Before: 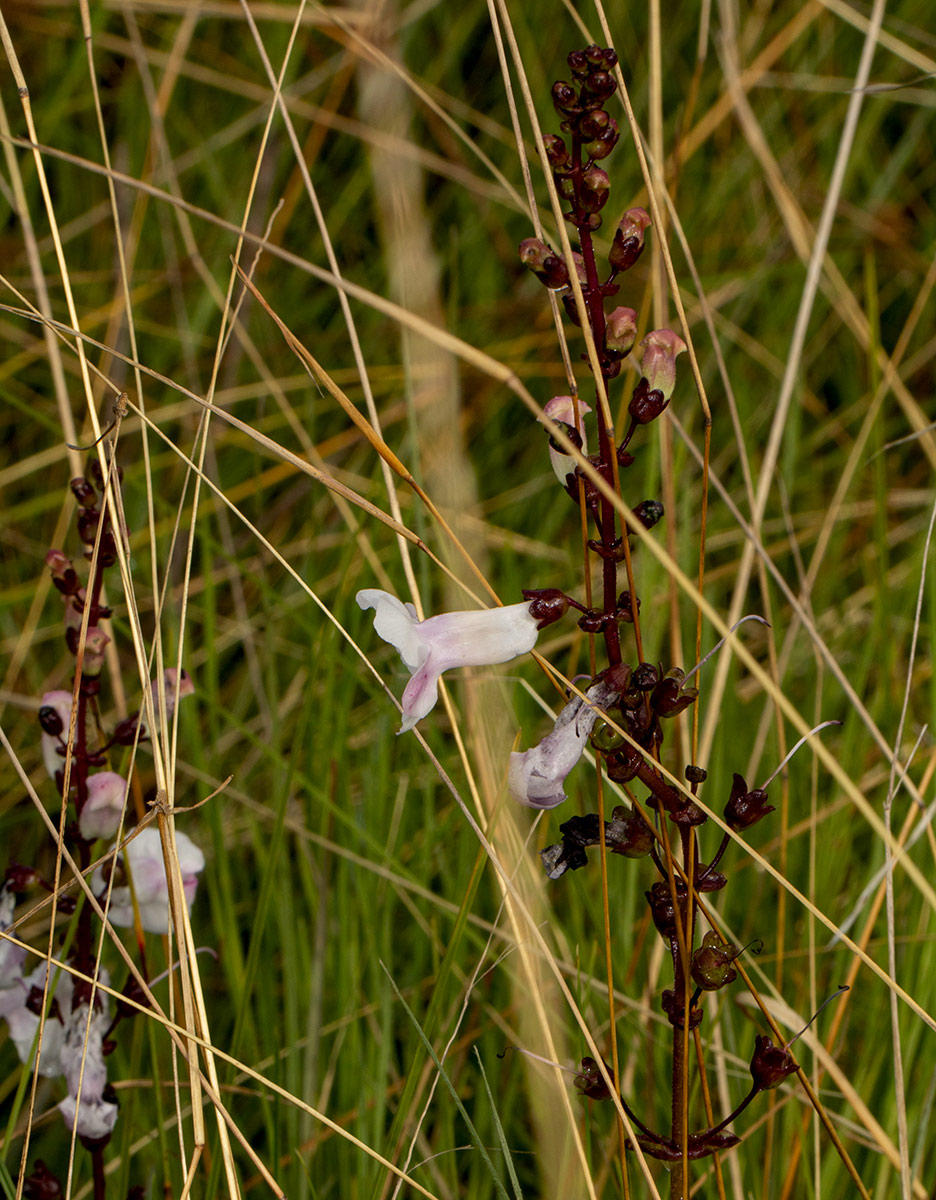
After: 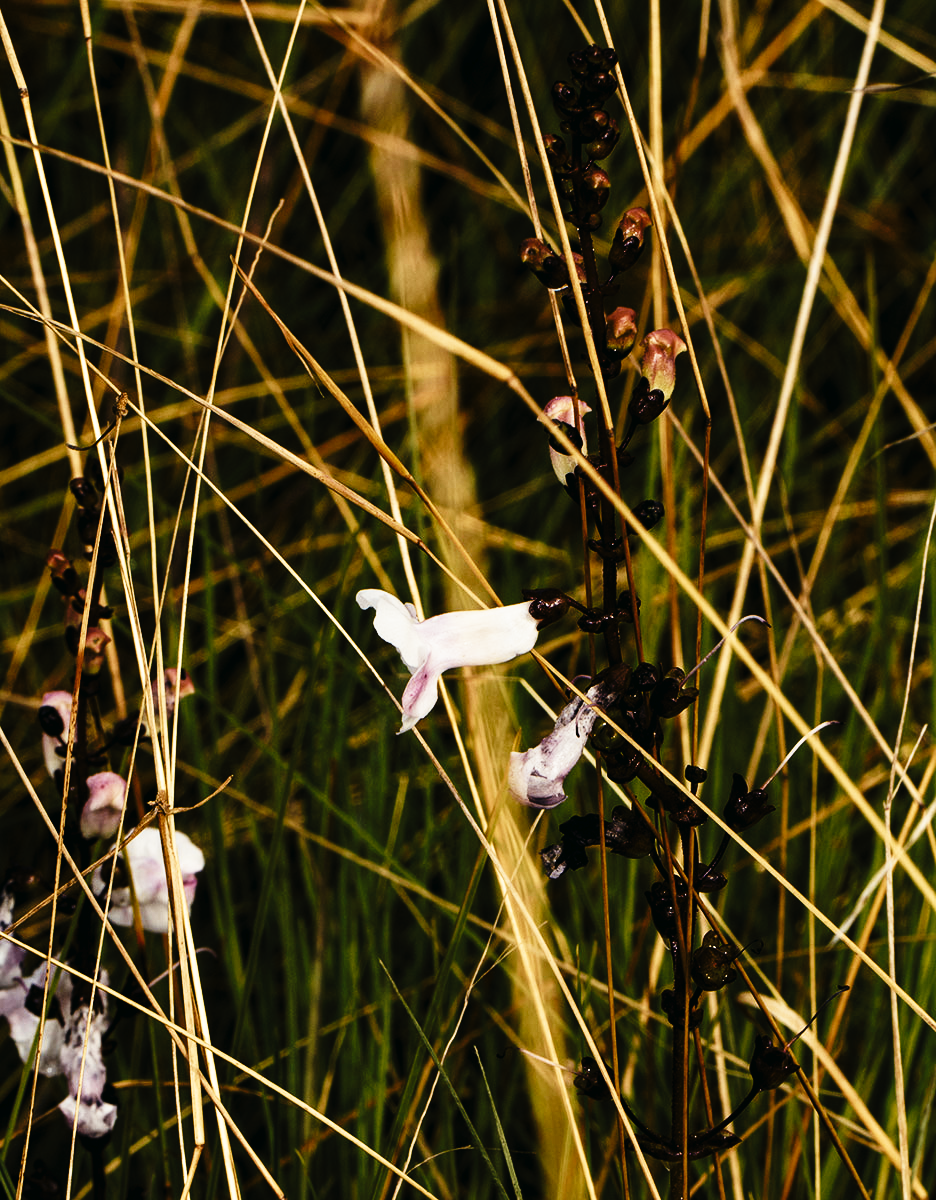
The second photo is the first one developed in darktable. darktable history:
tone curve: curves: ch0 [(0, 0) (0.003, 0.01) (0.011, 0.012) (0.025, 0.012) (0.044, 0.017) (0.069, 0.021) (0.1, 0.025) (0.136, 0.03) (0.177, 0.037) (0.224, 0.052) (0.277, 0.092) (0.335, 0.16) (0.399, 0.3) (0.468, 0.463) (0.543, 0.639) (0.623, 0.796) (0.709, 0.904) (0.801, 0.962) (0.898, 0.988) (1, 1)], preserve colors none
color look up table: target L [94.17, 70.09, 66.22, 53.24, 56.07, 75.58, 85.92, 43.5, 60.96, 60.41, 56.18, 43.93, 33.47, 37.82, 8.328, 200, 77.21, 64, 70.01, 59.03, 53.54, 40.66, 48.97, 43.04, 33.53, 26.96, 13.86, 85.17, 75.78, 67.75, 54.15, 59.45, 42.67, 51.79, 43.64, 46.9, 40.93, 41.57, 36.72, 33.98, 29.5, 33.39, 25.33, 21.76, 3.943, 51.36, 73.77, 49.17, 35.71], target a [-3.984, -6.162, 2.667, -13.8, -19.78, -20.06, -5.573, -16.39, -16.84, -2.585, -0.068, -10.38, -14.33, -7.083, -9.051, 0, 5.397, 3.509, 12.34, 11.41, 22.57, 24.17, 17.46, 13.11, 14.26, 4.563, 0.959, 3.333, 16.72, 9.432, 25.57, -9.468, 29.59, -8.816, 29.93, 6.572, -5.208, 23.27, 22.85, -0.982, 20.64, -2.207, 21.09, -4.948, -2.181, -12, -14.42, -10.46, -6.392], target b [22.93, 31.66, 39.74, -9.82, -1.966, -7.957, 14.51, 11.71, 10.31, 27.51, 5.857, -4.449, 6.143, 22.6, 0.92, 0, 18.99, 37.5, 3.605, 33.07, -1.417, 27.16, 16.41, 25.19, 28.24, 35.59, 0.348, -0.094, -12.93, -8.817, -14.52, -20.27, -16.21, -17.9, -21.95, -9.459, -11.46, 1.133, -6.544, -12.47, -24.73, -11.68, -18.8, -10.15, -0.568, -10.28, -16.66, -10.64, -4.744], num patches 49
